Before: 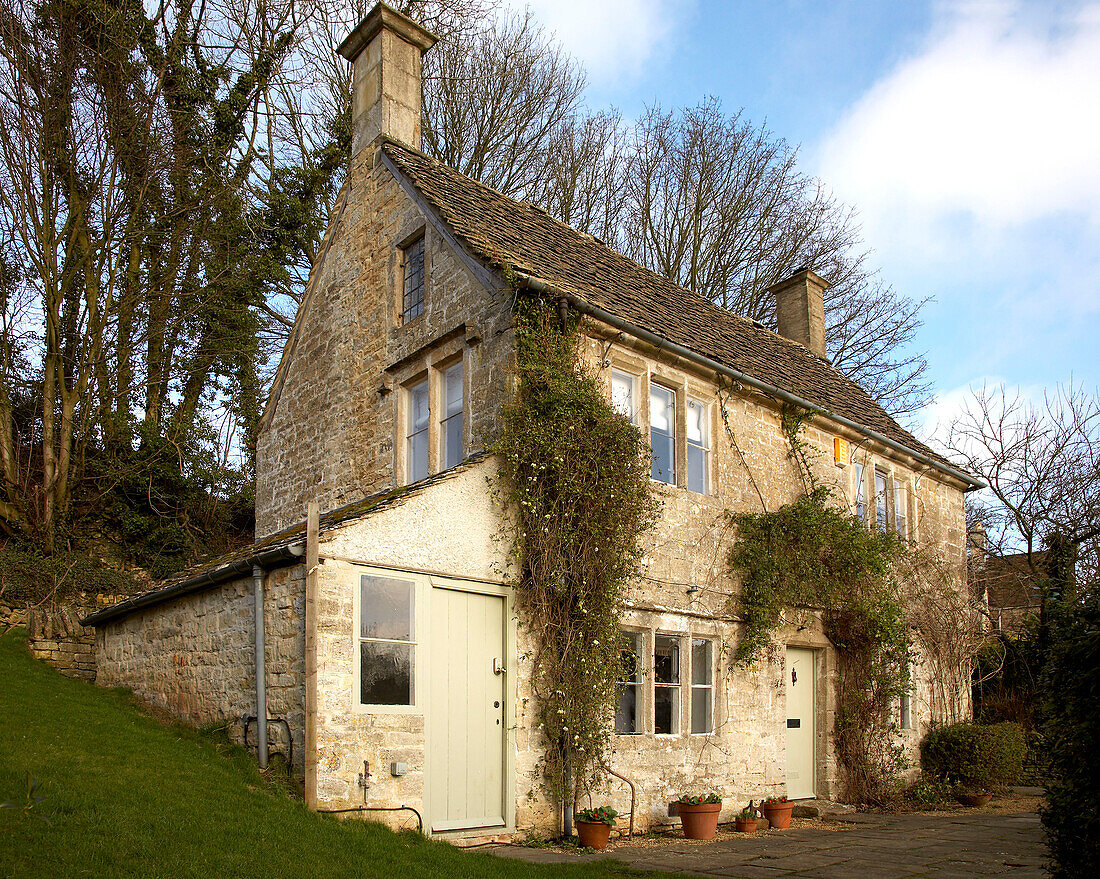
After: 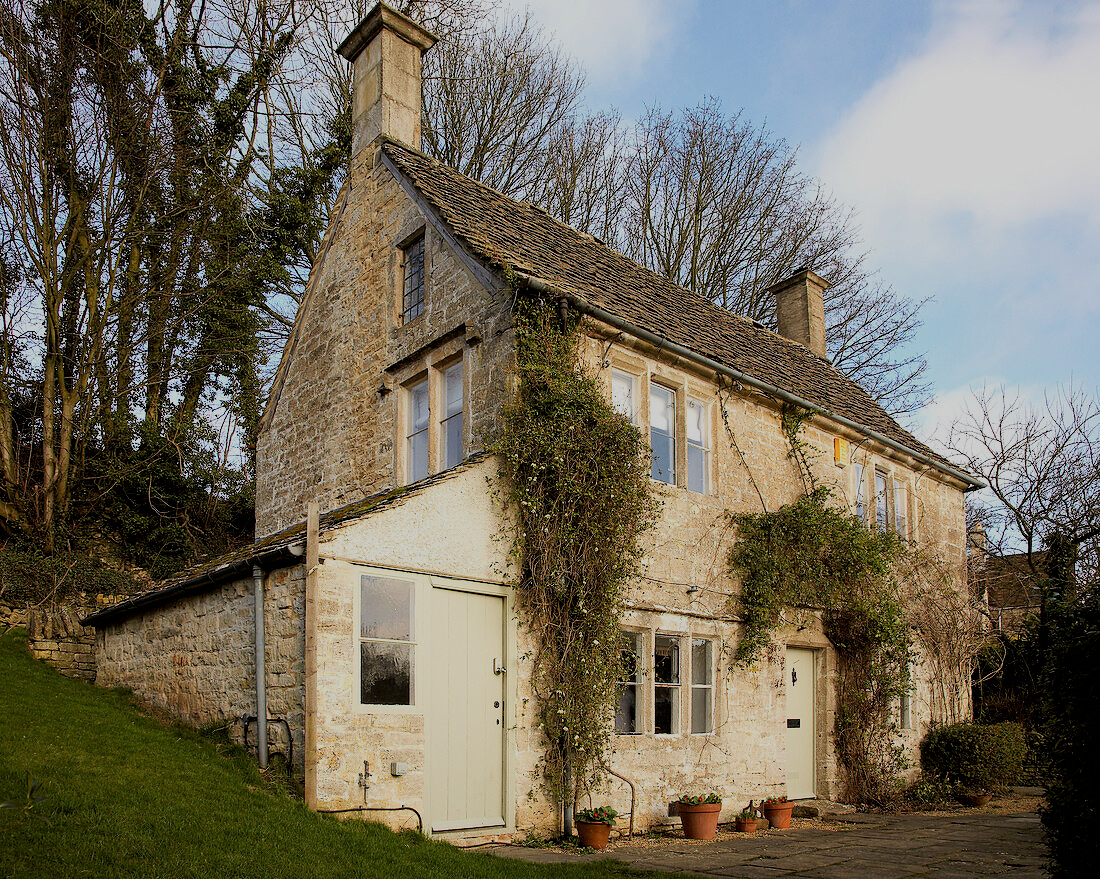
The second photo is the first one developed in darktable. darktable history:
rgb levels: preserve colors max RGB
filmic rgb: black relative exposure -6.98 EV, white relative exposure 5.63 EV, hardness 2.86
